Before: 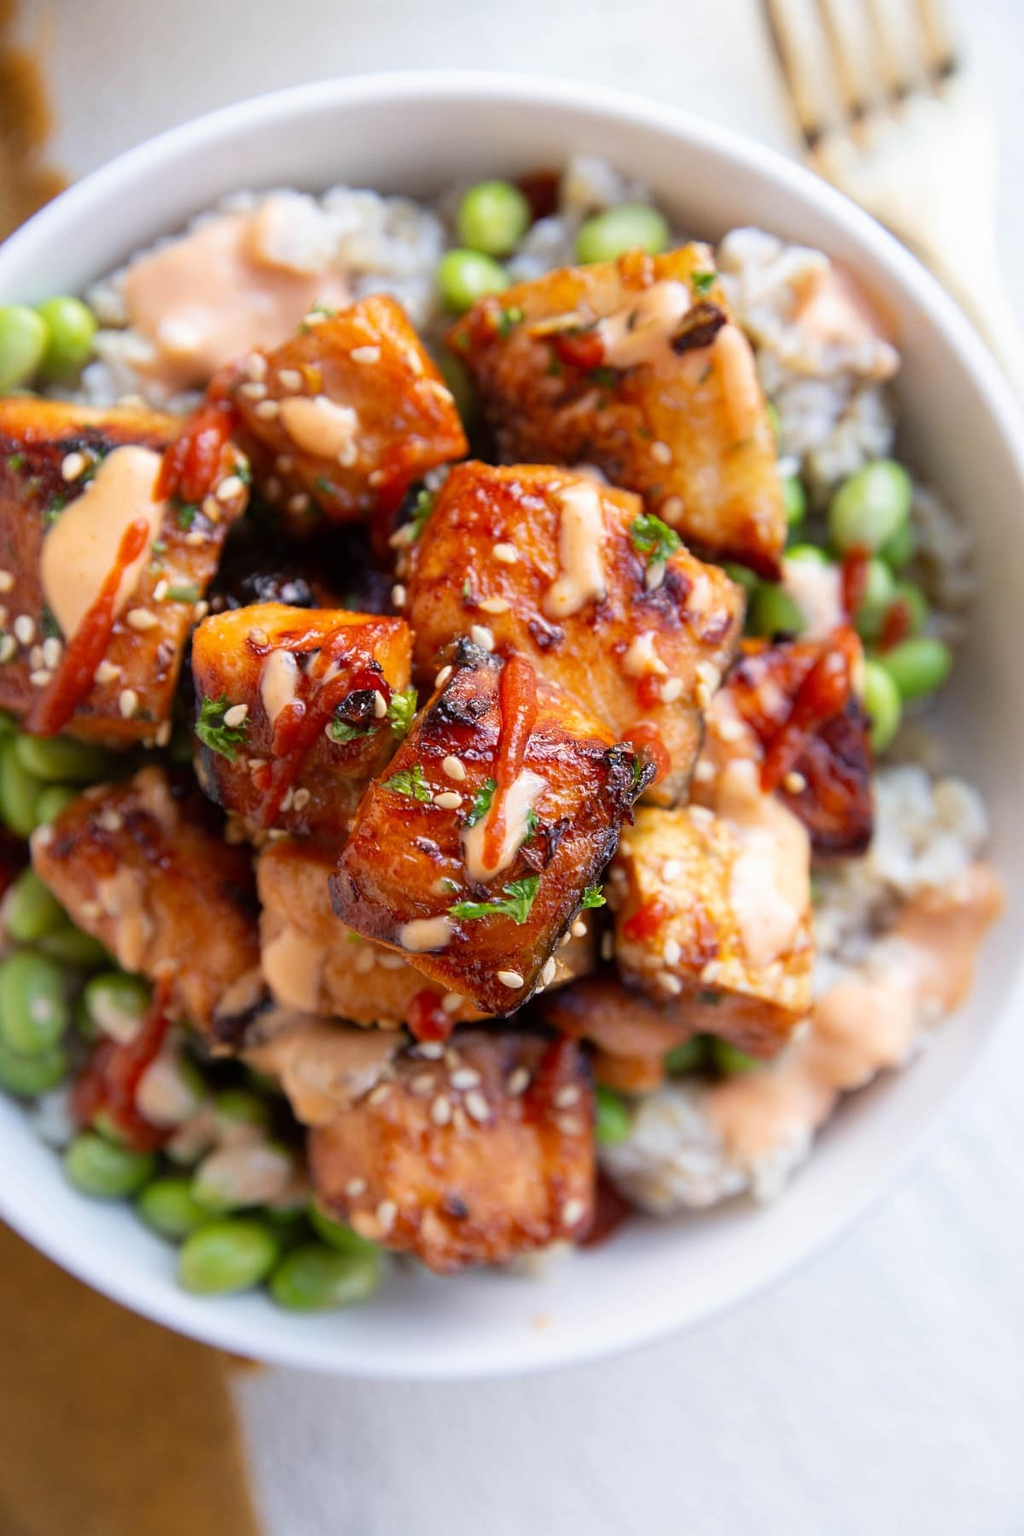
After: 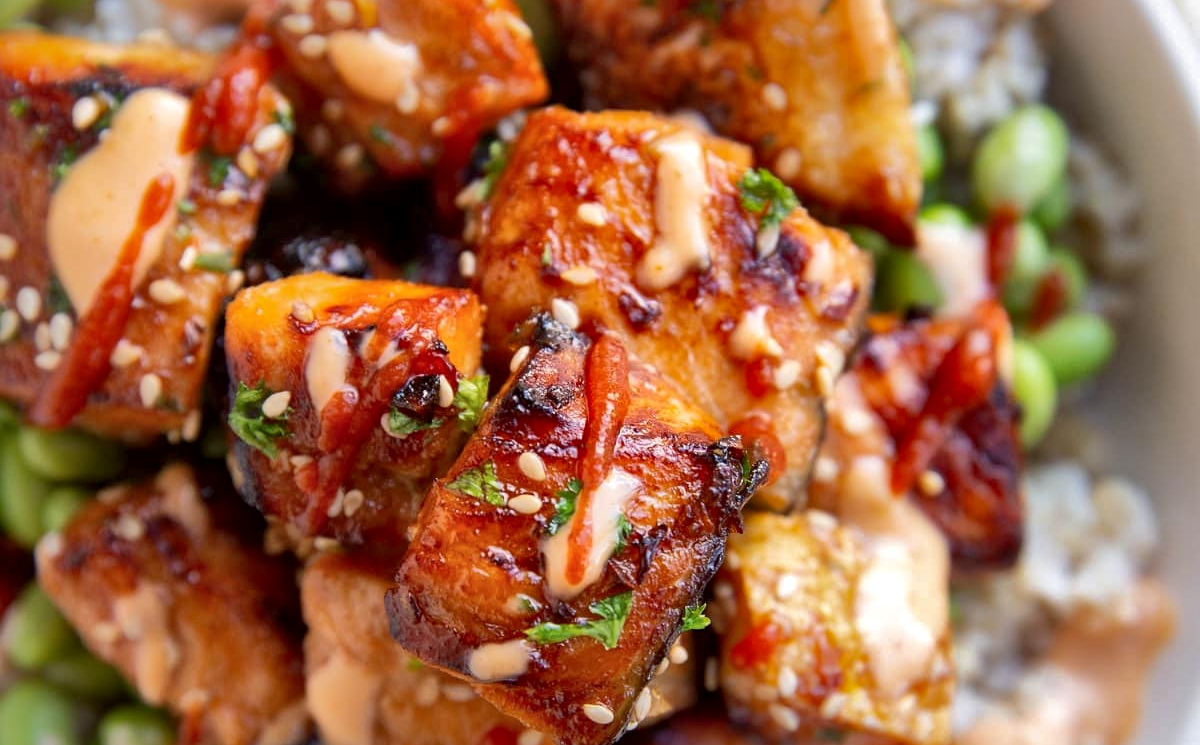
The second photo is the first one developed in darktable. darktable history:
crop and rotate: top 24.164%, bottom 34.426%
shadows and highlights: highlights -59.71
local contrast: mode bilateral grid, contrast 20, coarseness 49, detail 159%, midtone range 0.2
